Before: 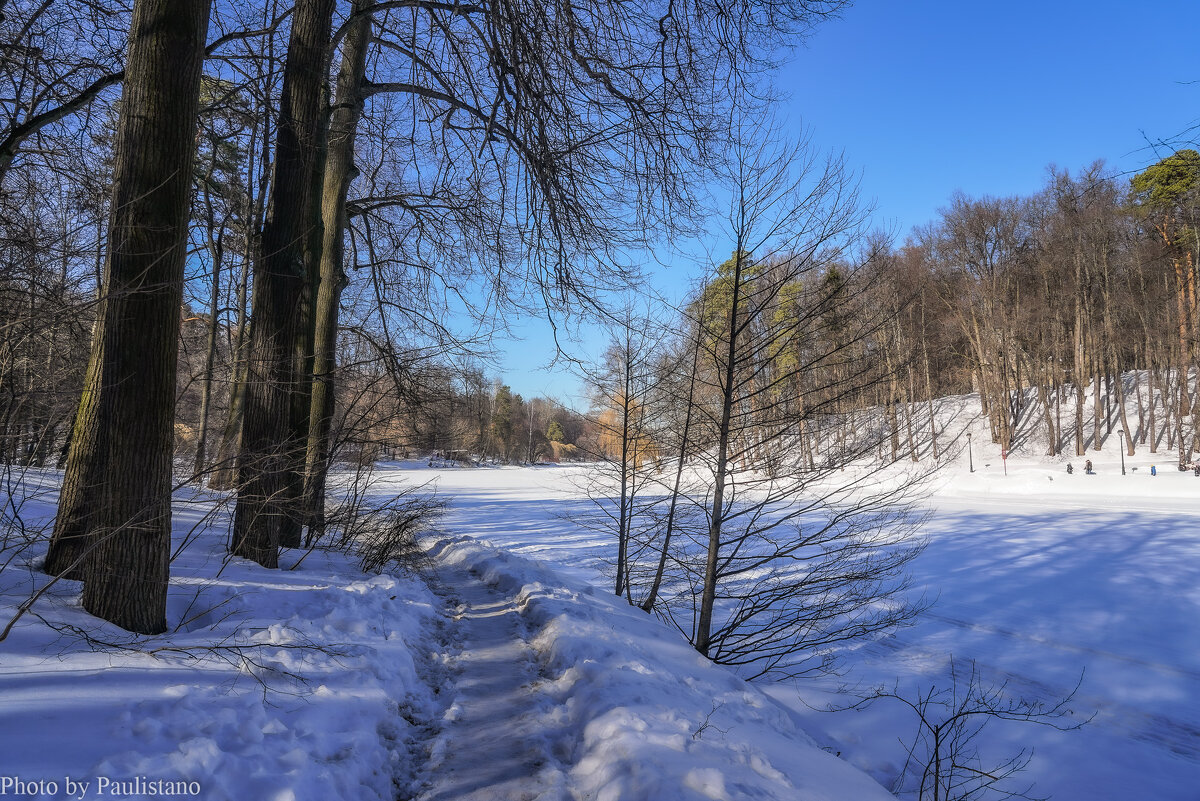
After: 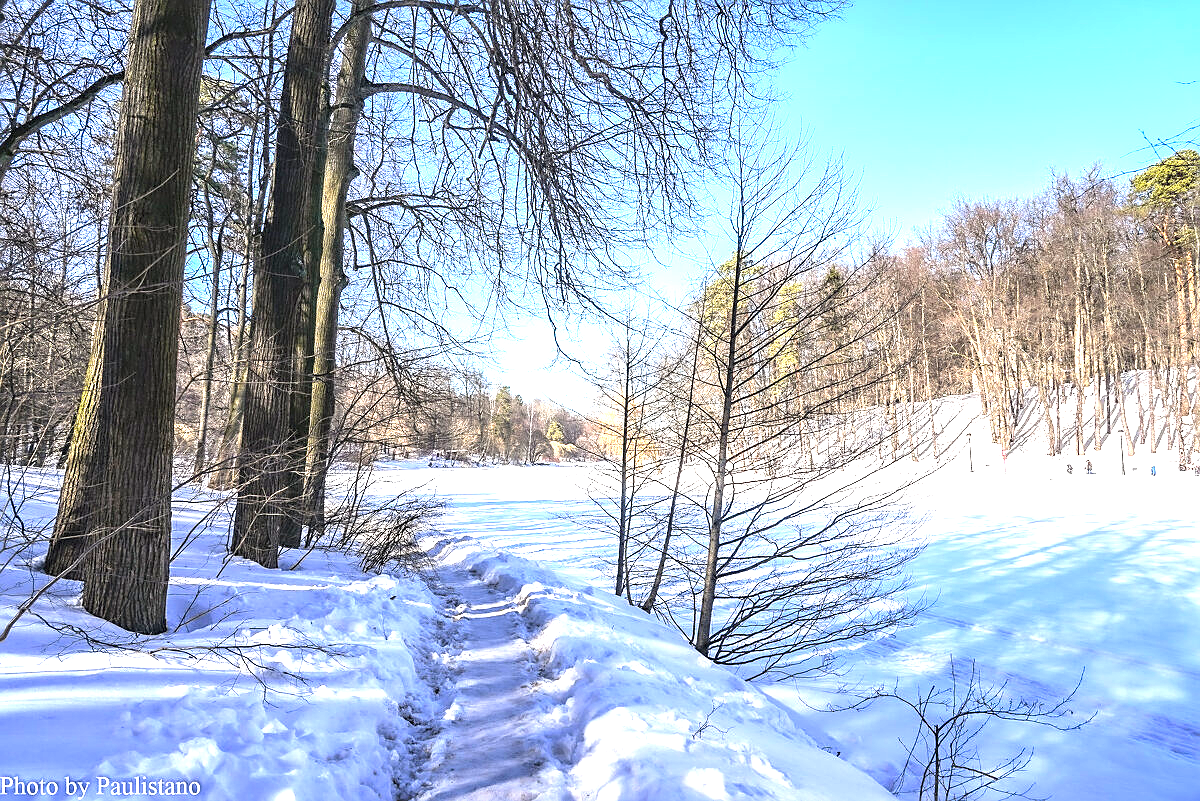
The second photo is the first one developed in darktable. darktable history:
sharpen: on, module defaults
exposure: black level correction 0, exposure 2.088 EV, compensate highlight preservation false
